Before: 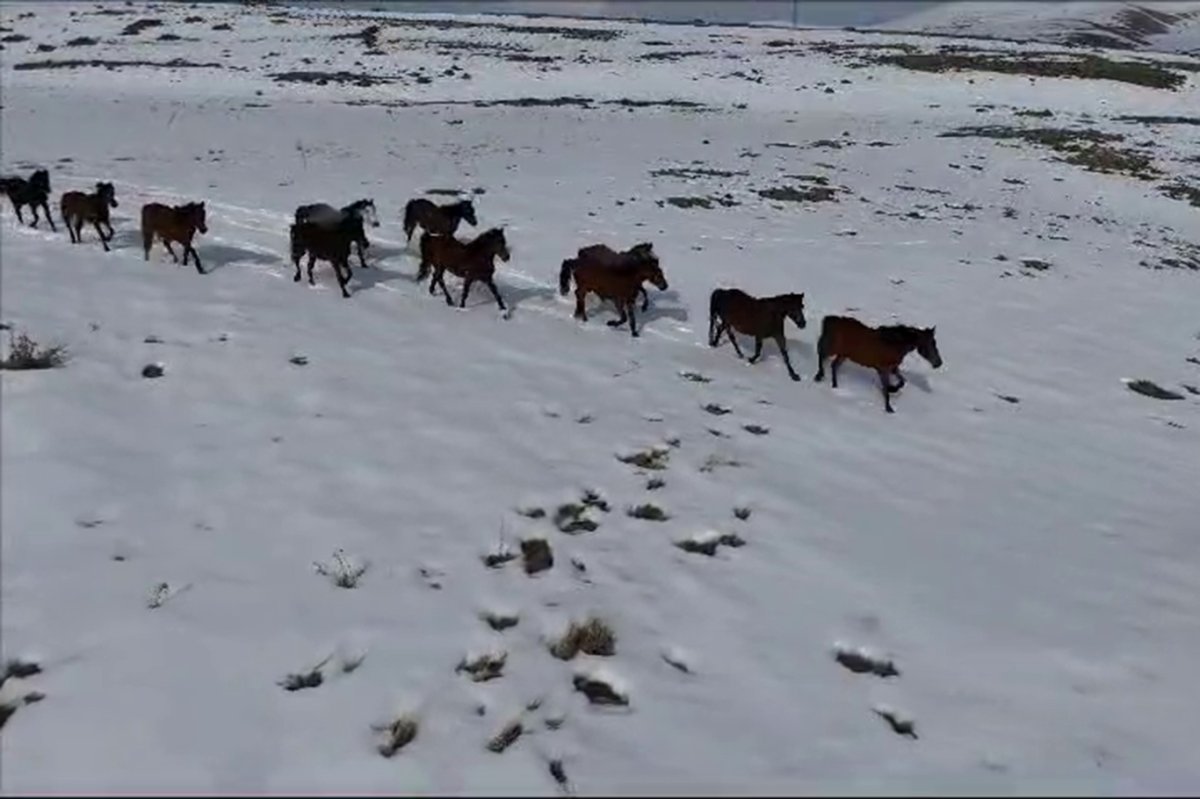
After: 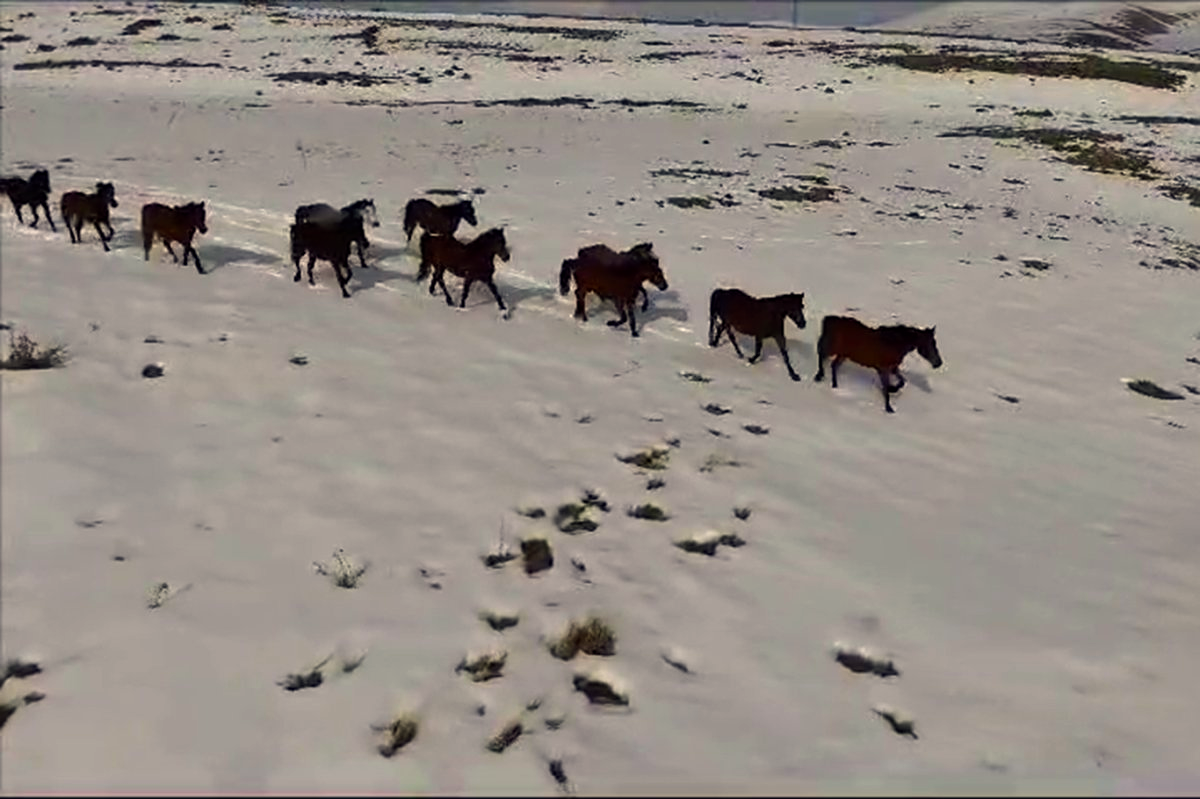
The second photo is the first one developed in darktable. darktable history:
color correction: highlights a* 2.72, highlights b* 22.8
color balance: lift [1, 1.001, 0.999, 1.001], gamma [1, 1.004, 1.007, 0.993], gain [1, 0.991, 0.987, 1.013], contrast 10%, output saturation 120%
sharpen: amount 0.2
